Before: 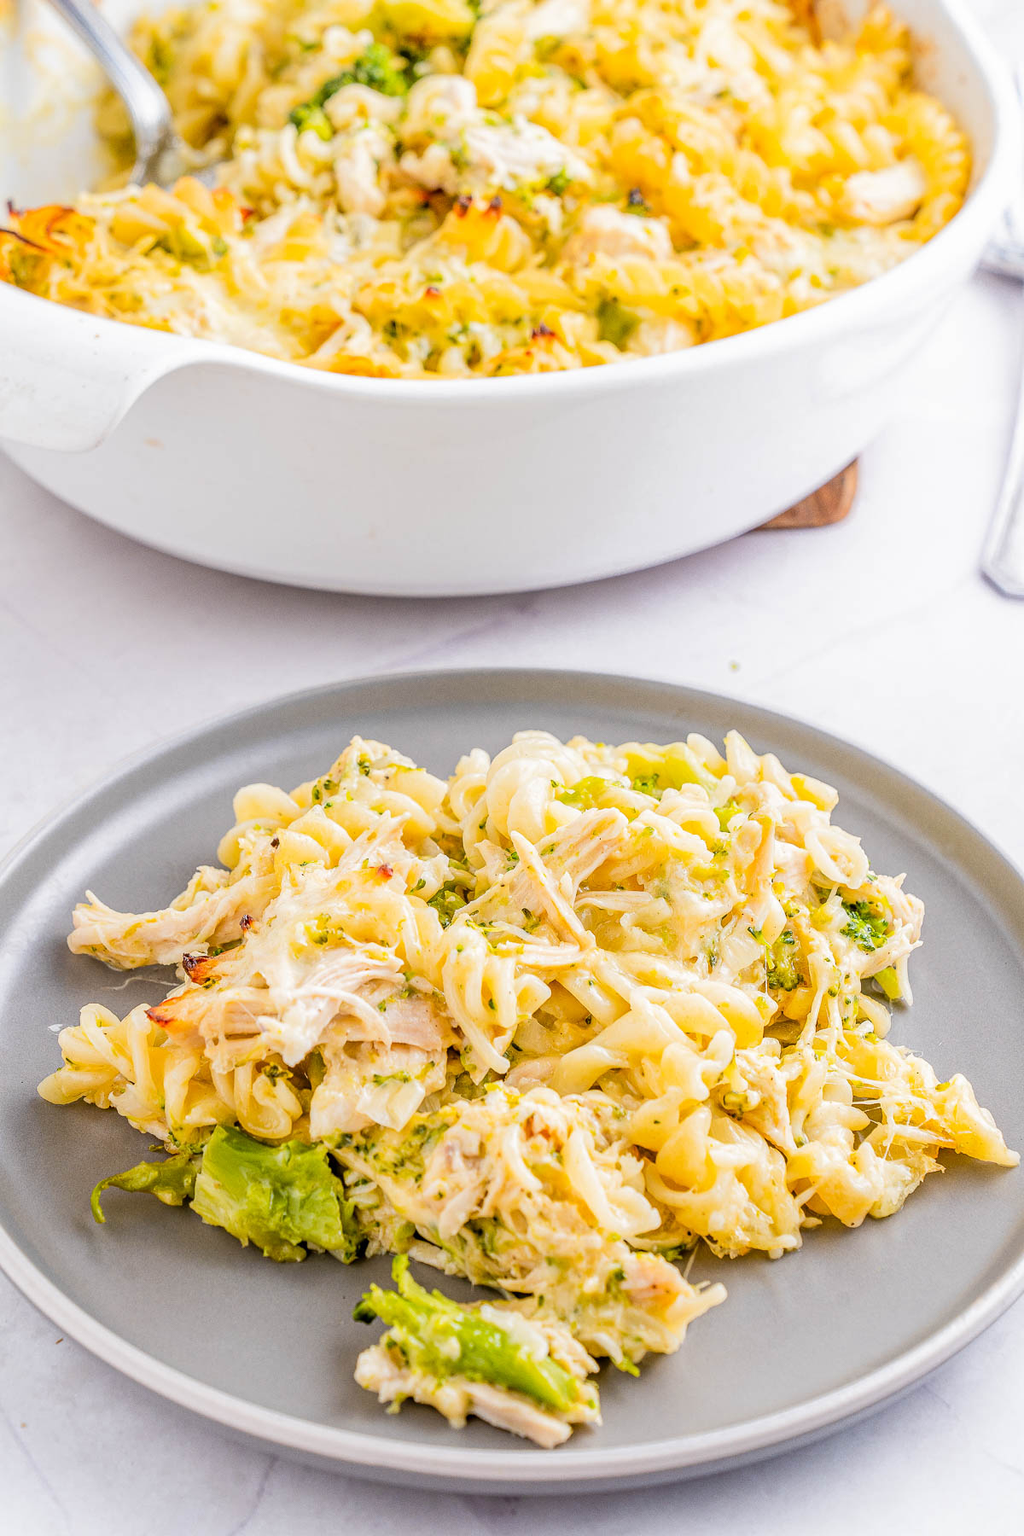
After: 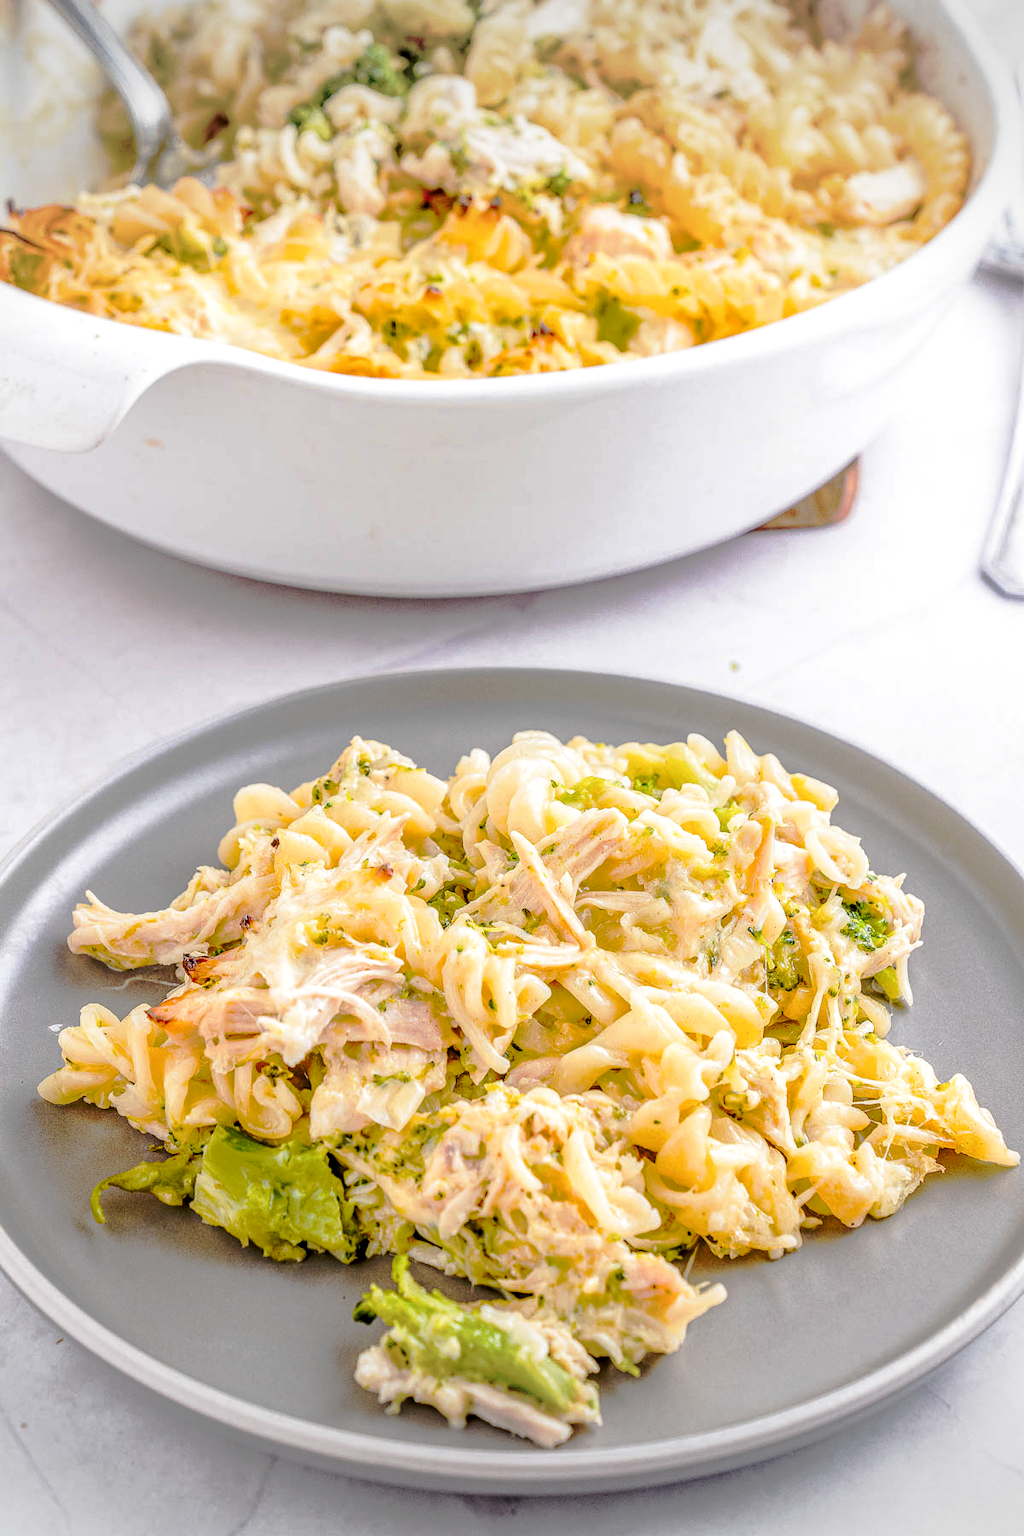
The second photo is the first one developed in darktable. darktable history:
tone curve: curves: ch0 [(0, 0) (0.003, 0.005) (0.011, 0.012) (0.025, 0.026) (0.044, 0.046) (0.069, 0.071) (0.1, 0.098) (0.136, 0.135) (0.177, 0.178) (0.224, 0.217) (0.277, 0.274) (0.335, 0.335) (0.399, 0.442) (0.468, 0.543) (0.543, 0.6) (0.623, 0.628) (0.709, 0.679) (0.801, 0.782) (0.898, 0.904) (1, 1)], preserve colors none
vignetting: fall-off start 100%, brightness -0.282, width/height ratio 1.31
local contrast: detail 130%
